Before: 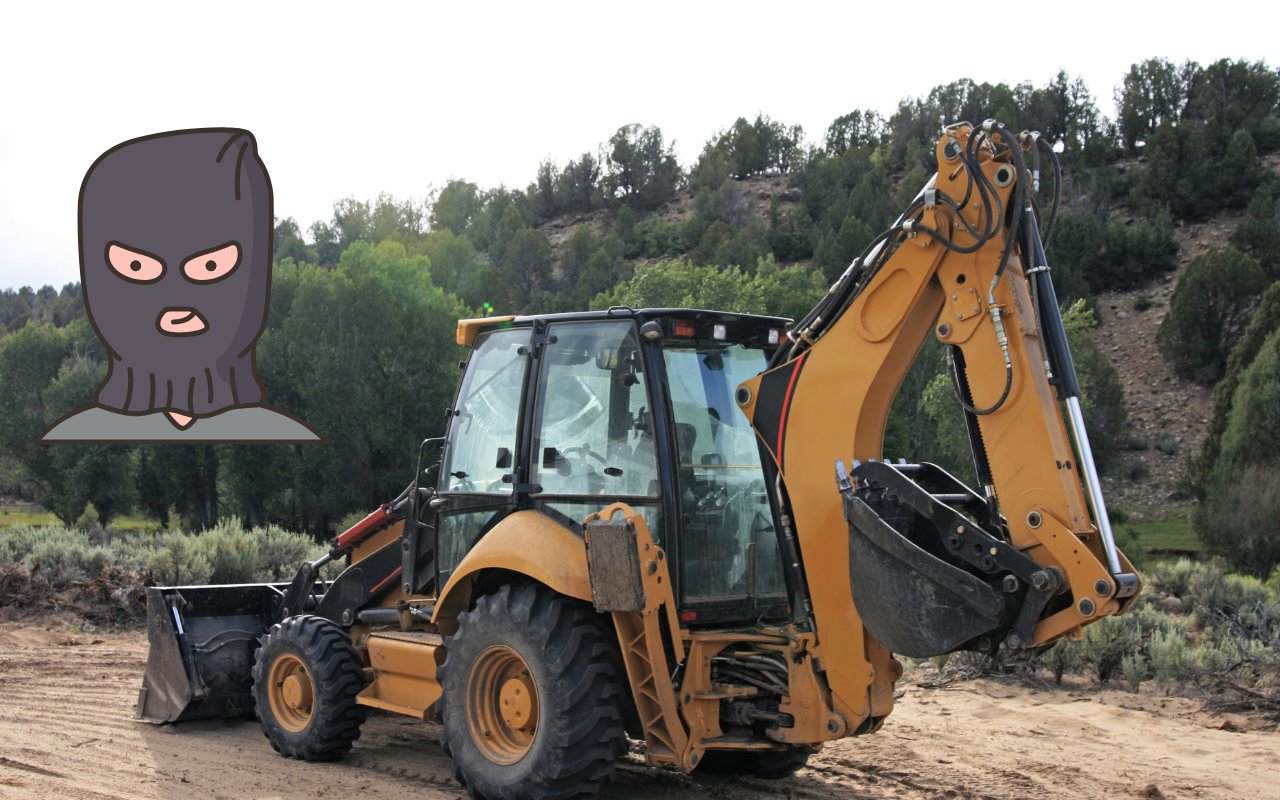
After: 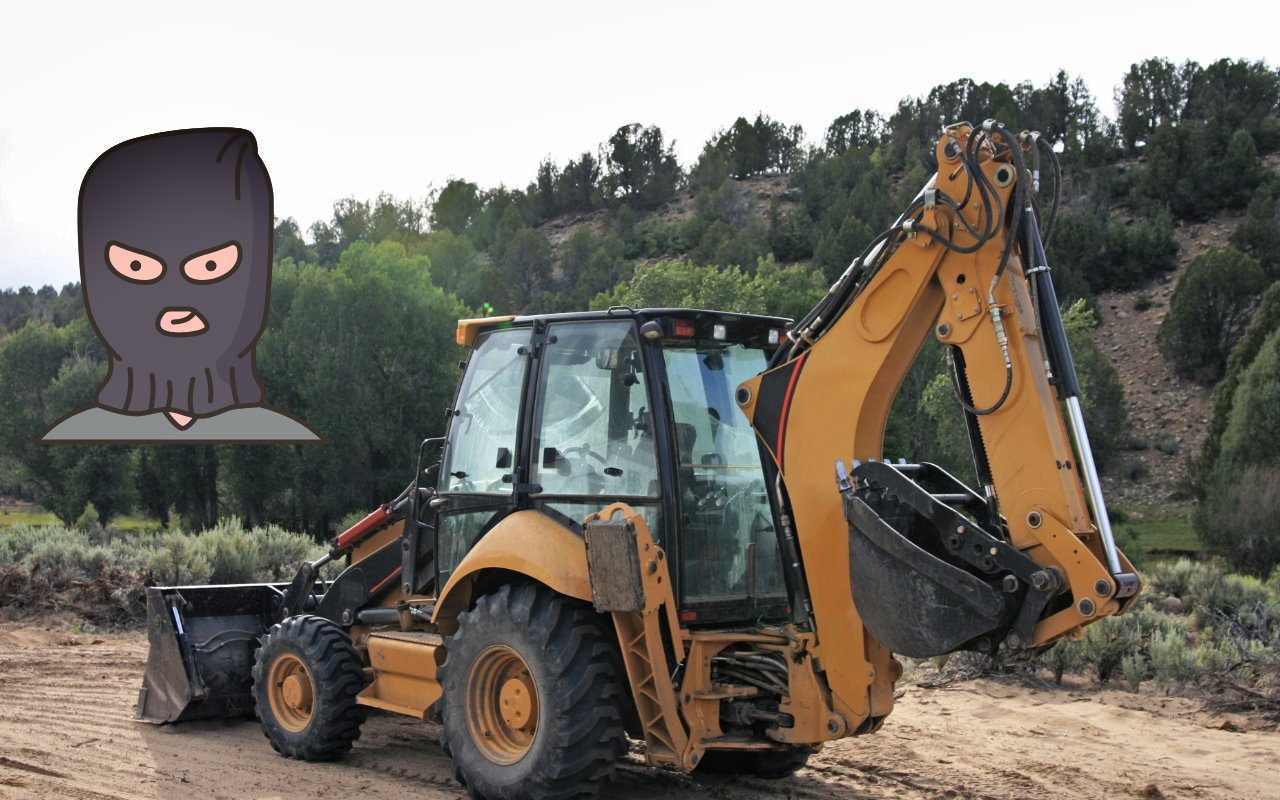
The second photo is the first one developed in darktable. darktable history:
shadows and highlights: shadows 20.91, highlights -82.17, soften with gaussian
